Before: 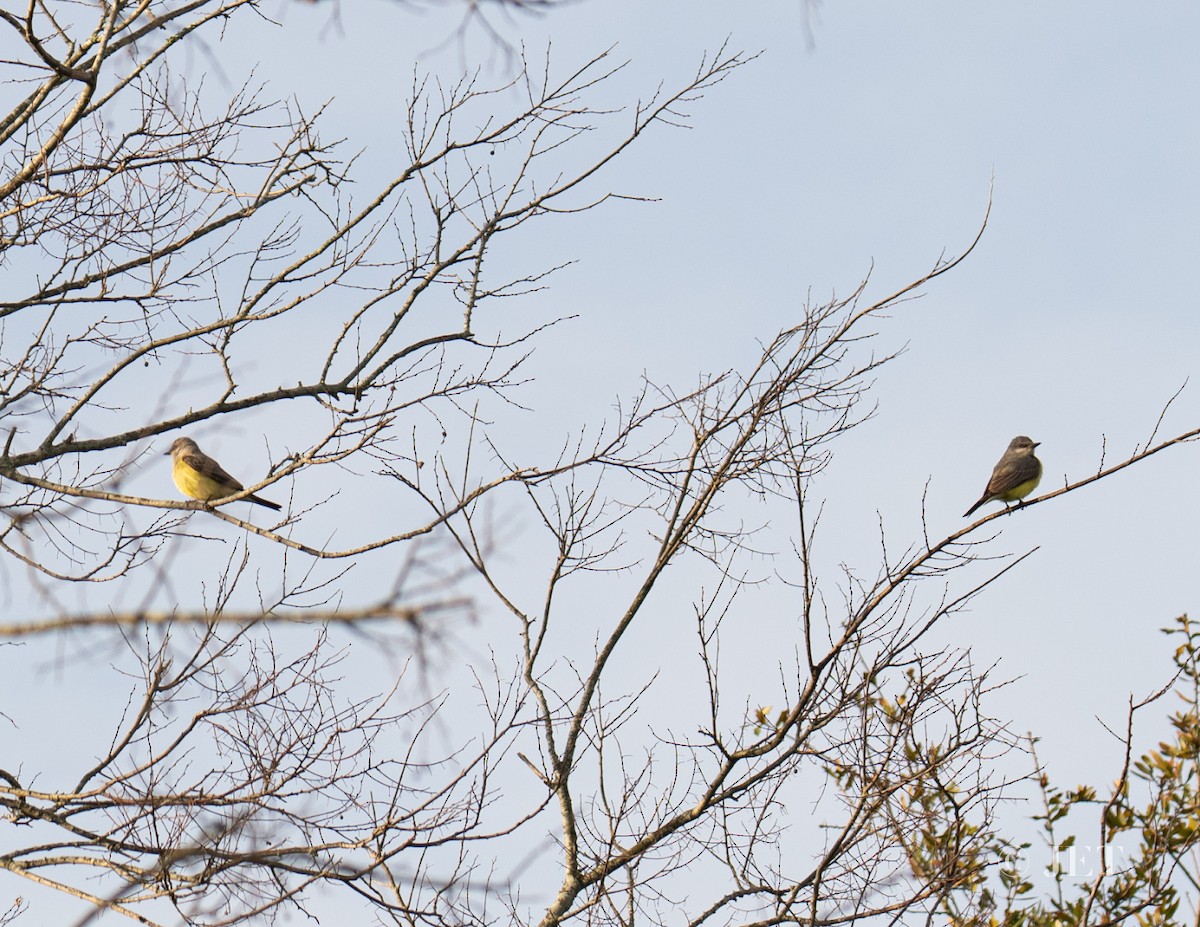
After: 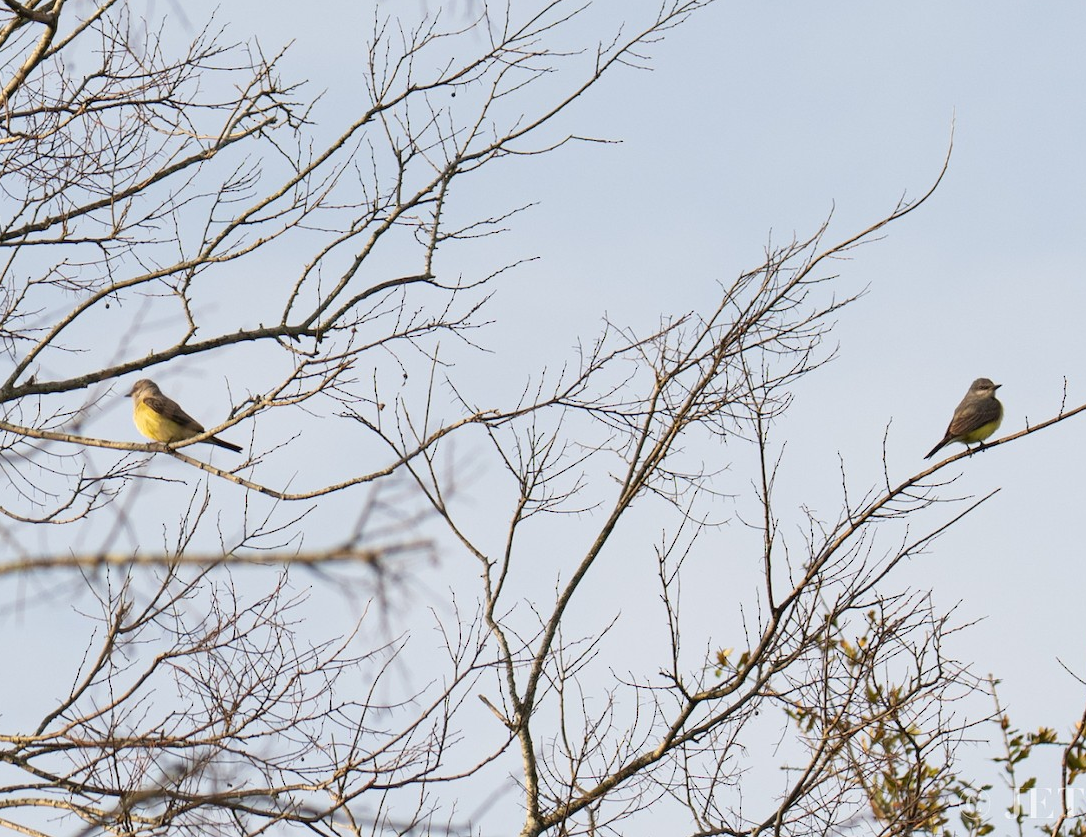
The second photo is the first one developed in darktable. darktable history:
crop: left 3.289%, top 6.355%, right 6.208%, bottom 3.274%
